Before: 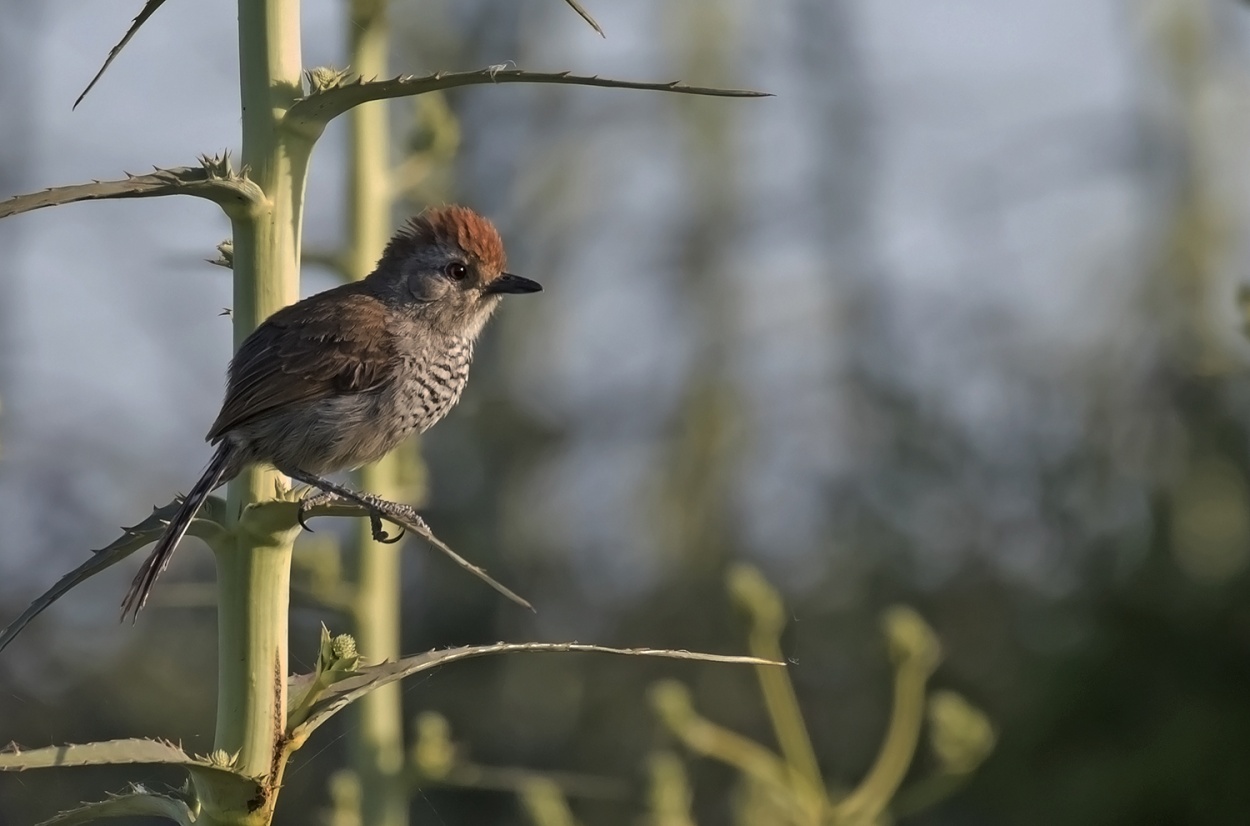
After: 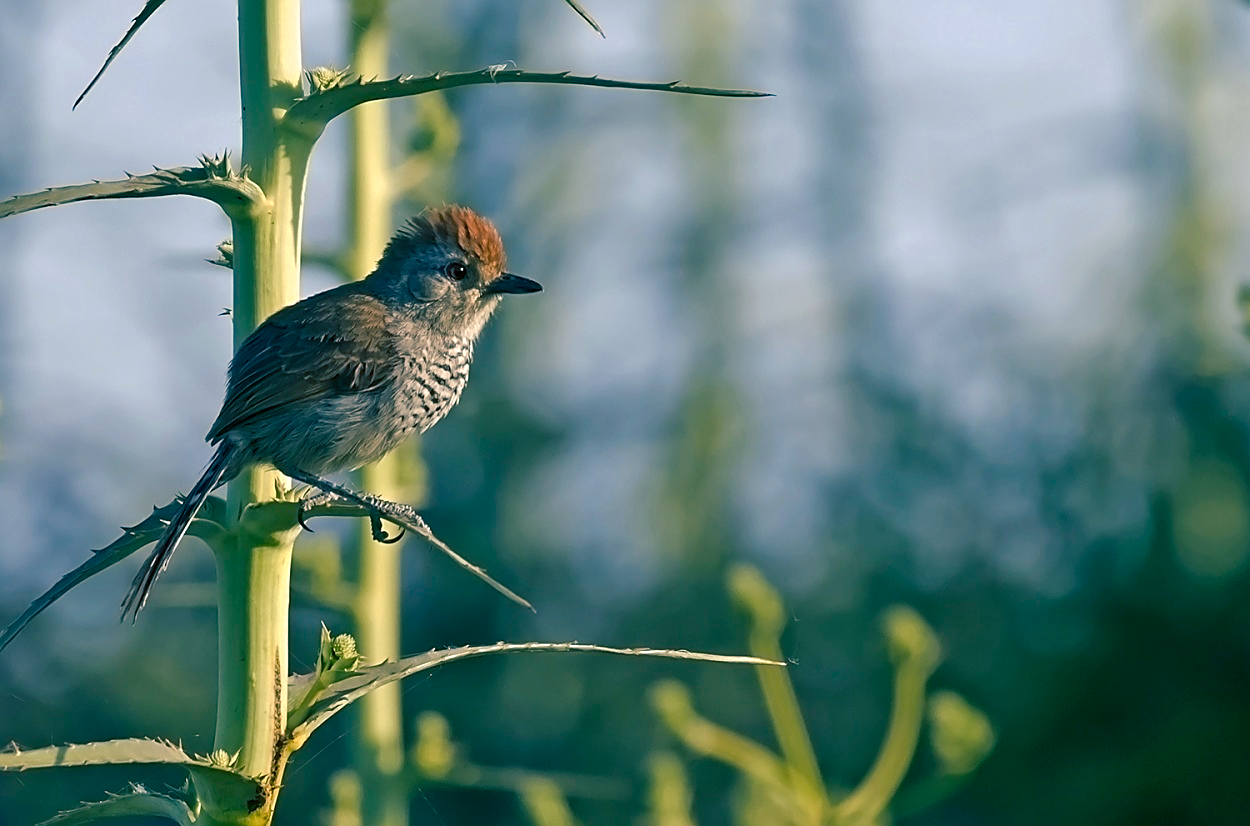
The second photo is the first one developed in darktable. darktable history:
color balance rgb: shadows lift › luminance -28.938%, shadows lift › chroma 9.978%, shadows lift › hue 232.31°, perceptual saturation grading › global saturation 34.761%, perceptual saturation grading › highlights -29.999%, perceptual saturation grading › shadows 34.504%, perceptual brilliance grading › global brilliance 9.899%, perceptual brilliance grading › shadows 15.702%
sharpen: on, module defaults
